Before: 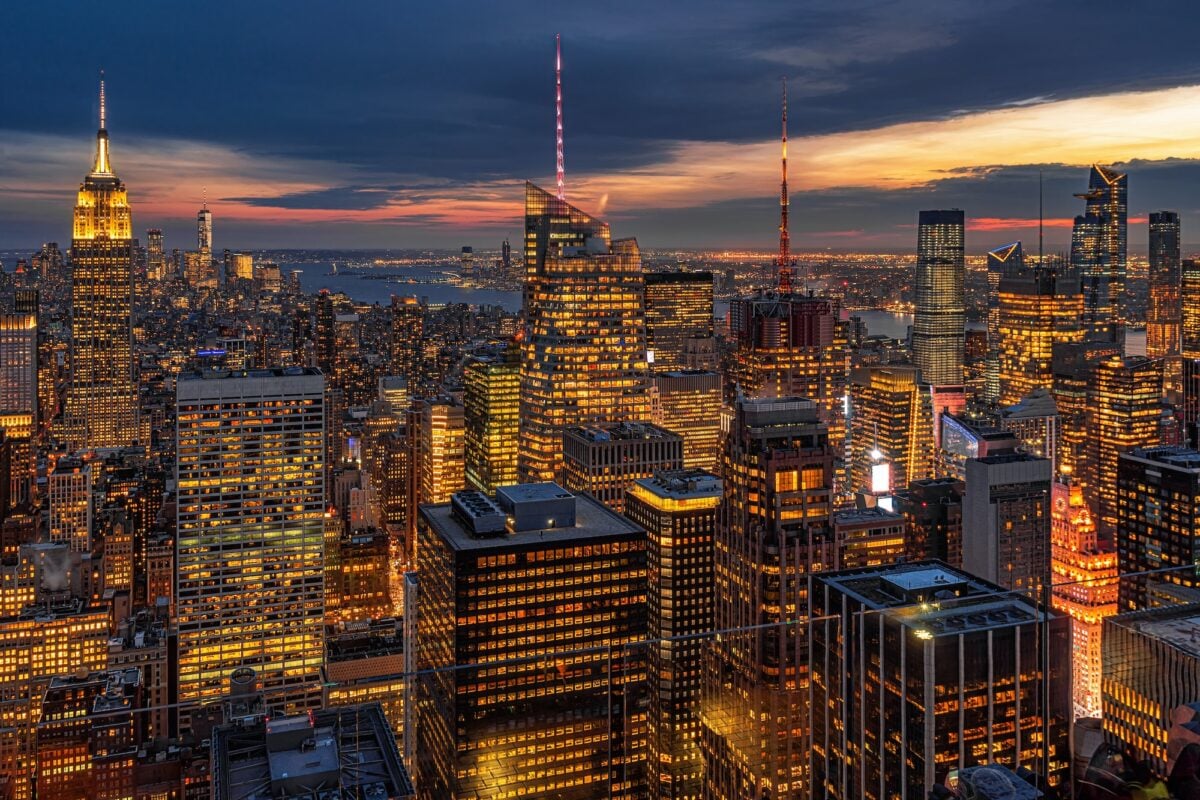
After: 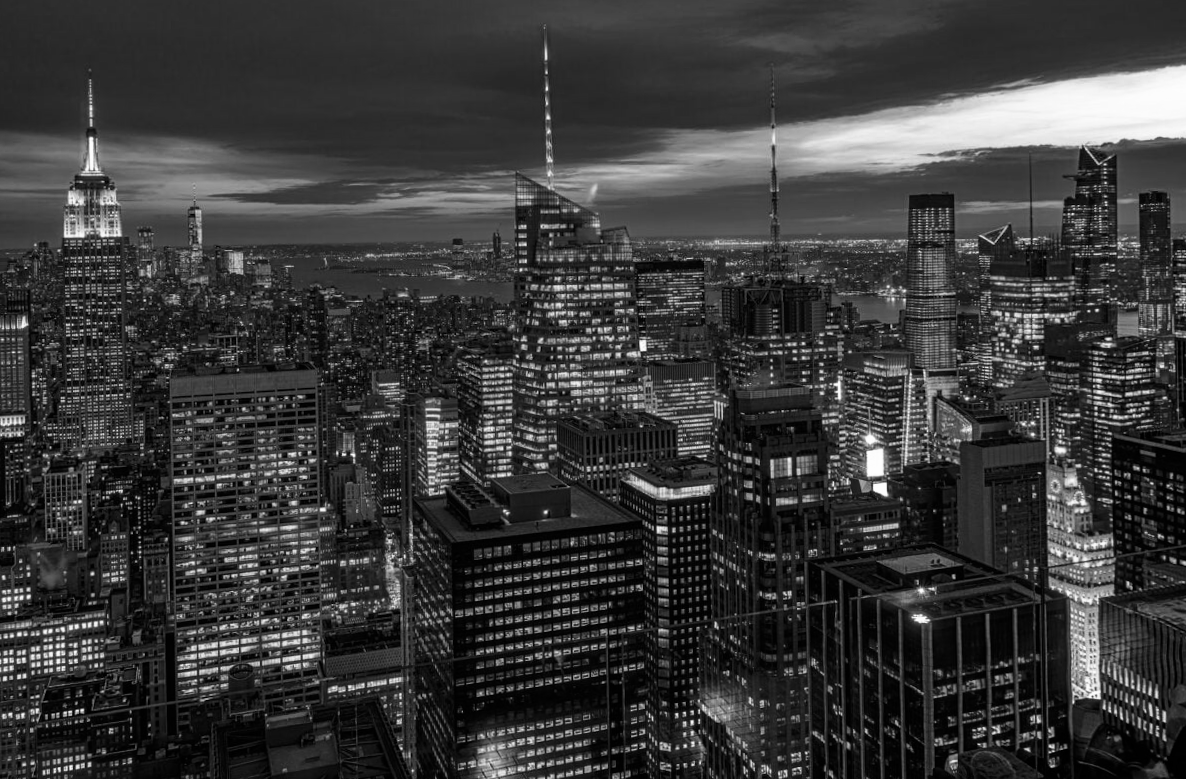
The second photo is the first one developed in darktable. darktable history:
monochrome: on, module defaults
rotate and perspective: rotation -1°, crop left 0.011, crop right 0.989, crop top 0.025, crop bottom 0.975
shadows and highlights: shadows -62.32, white point adjustment -5.22, highlights 61.59
